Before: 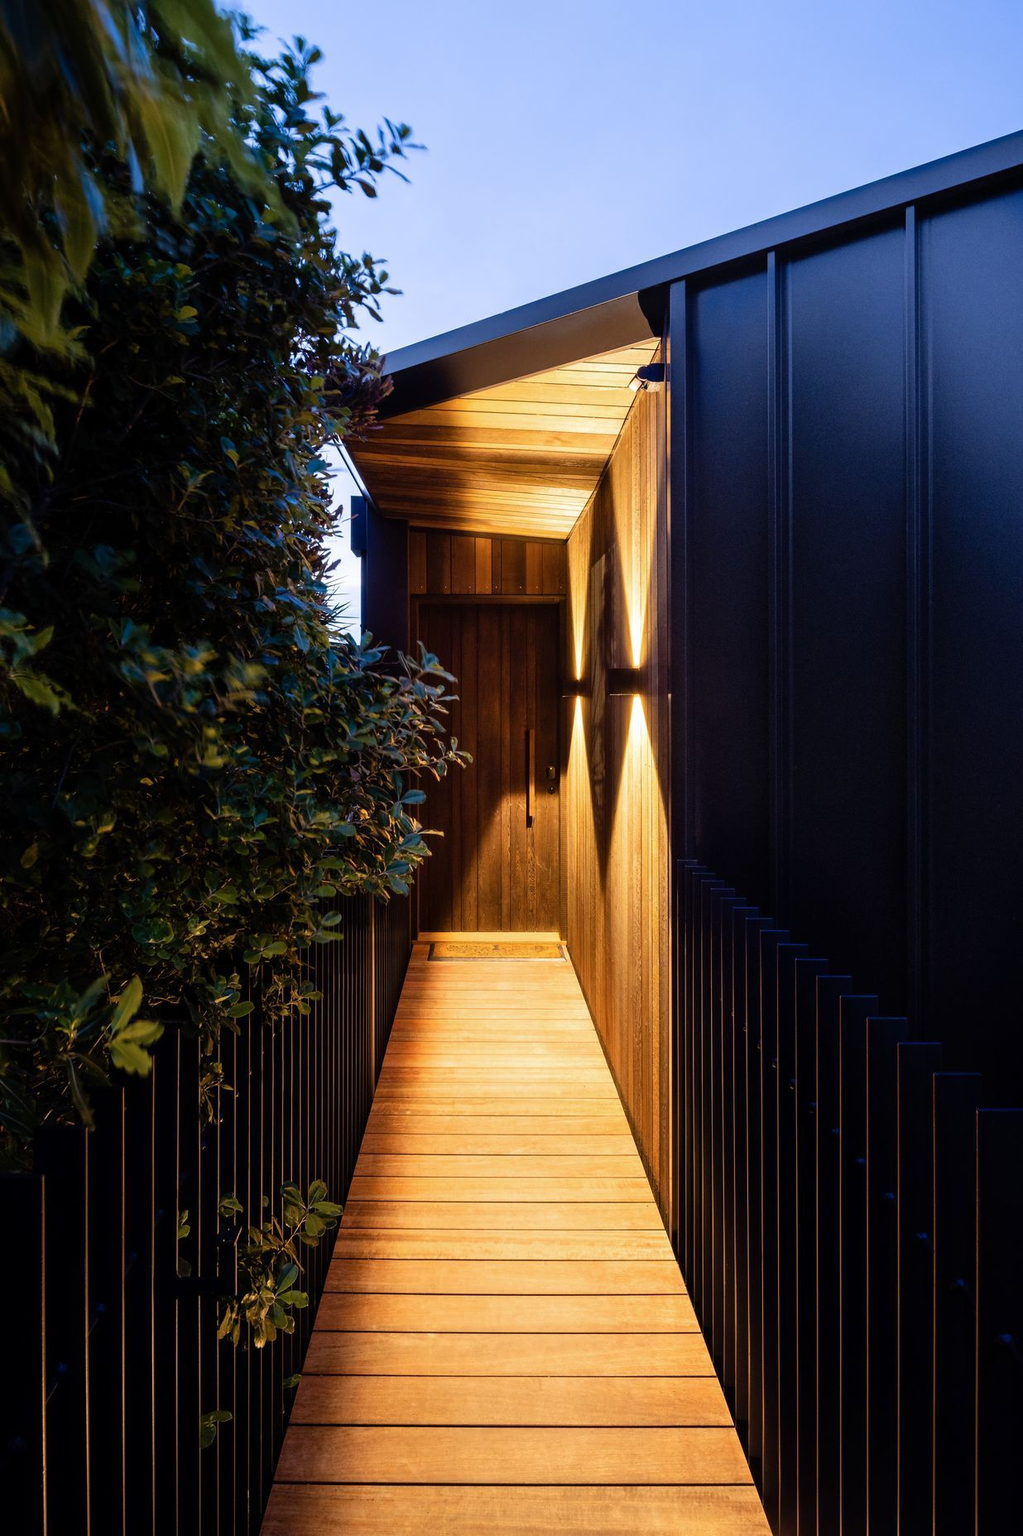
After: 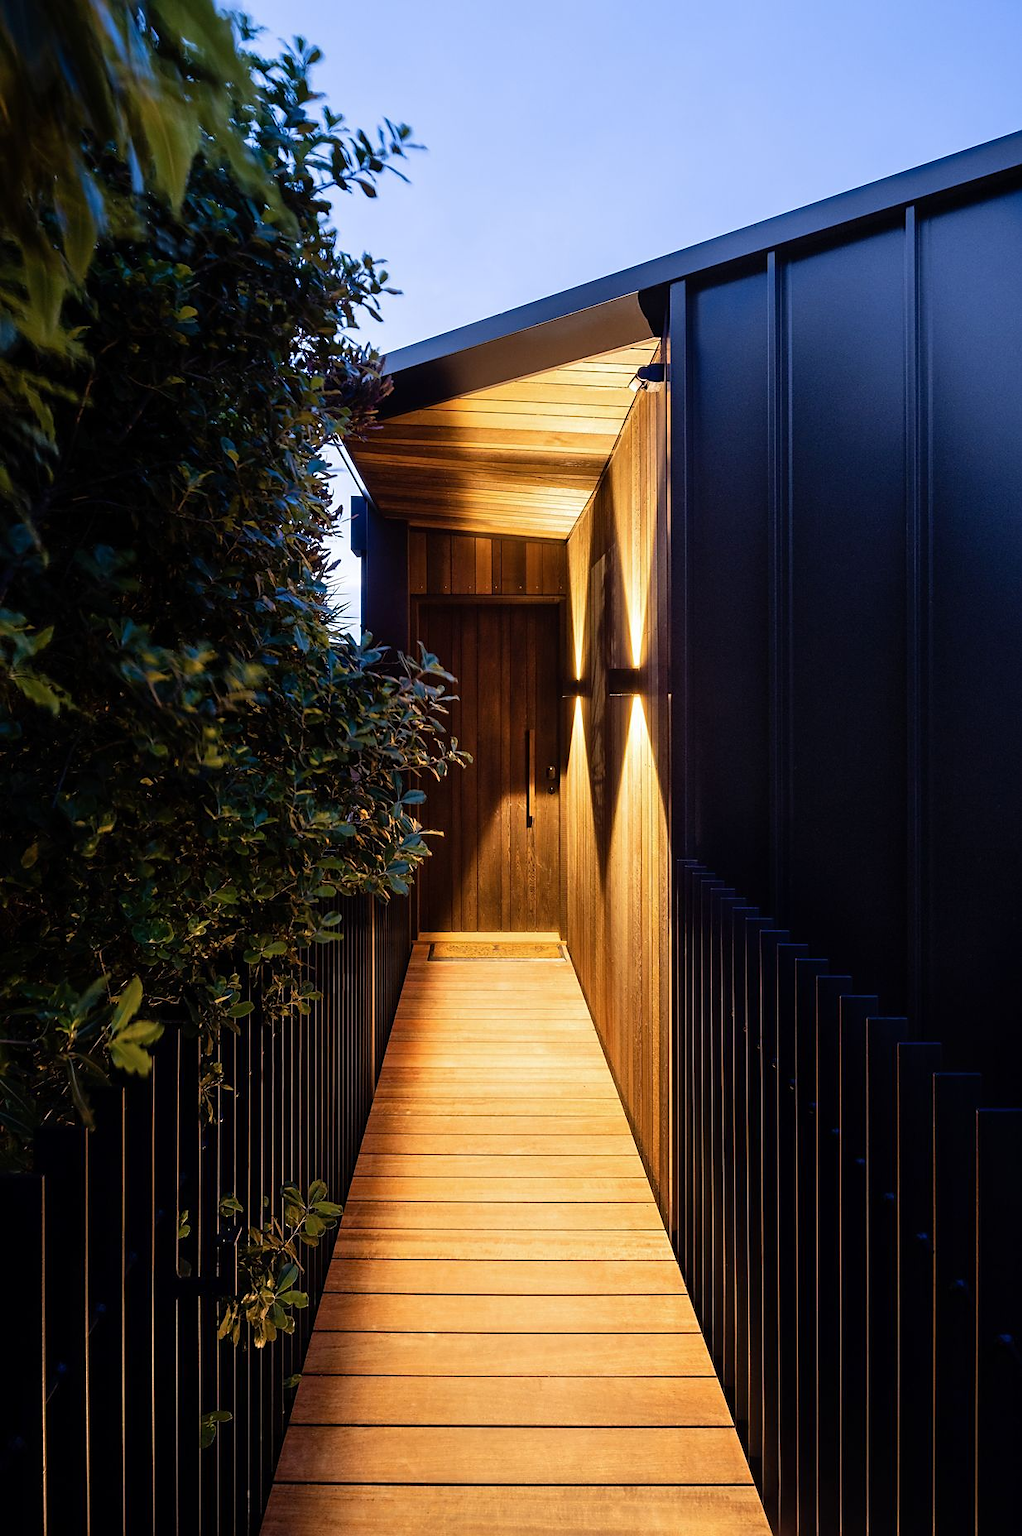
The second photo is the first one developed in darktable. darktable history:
sharpen: radius 1.847, amount 0.397, threshold 1.595
